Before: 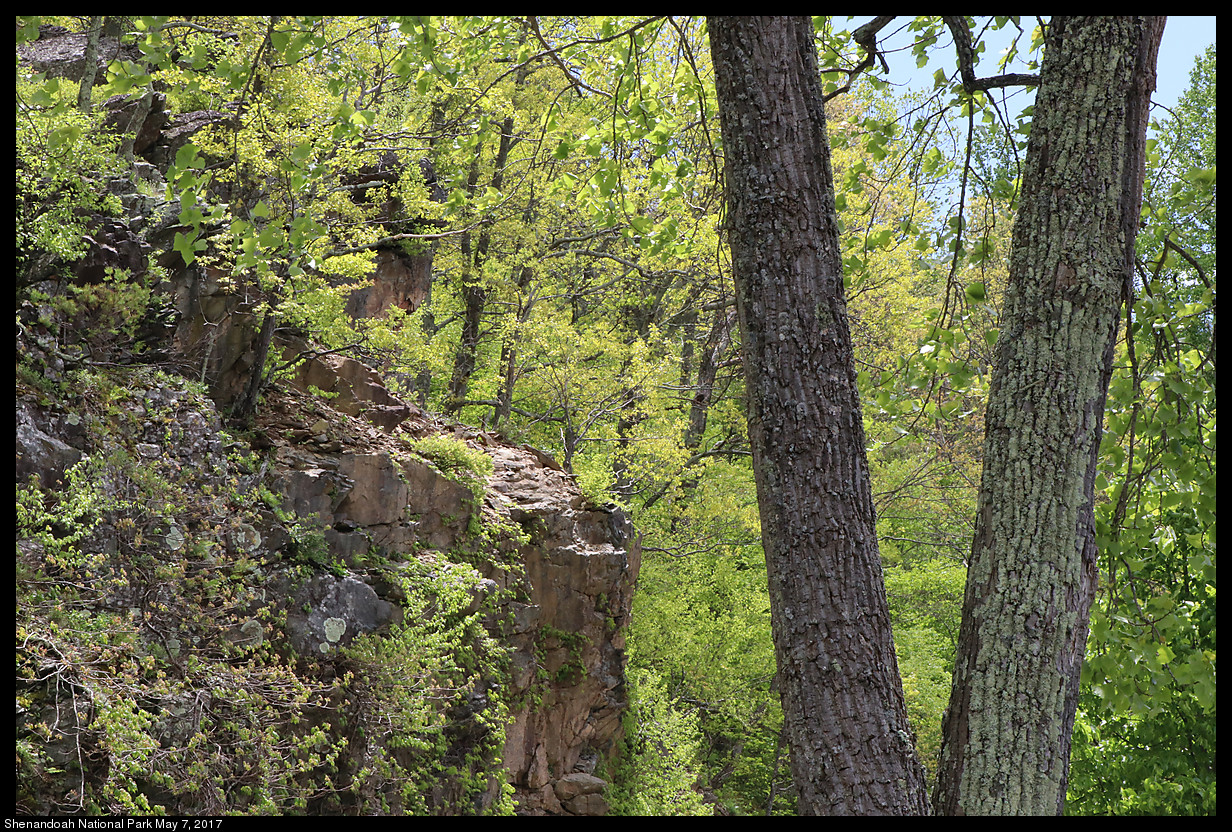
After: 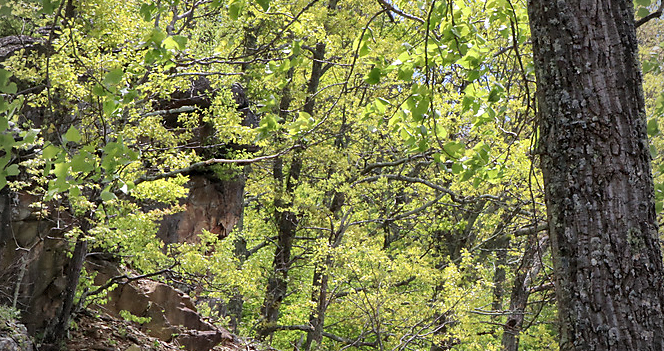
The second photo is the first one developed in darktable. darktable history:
crop: left 15.306%, top 9.065%, right 30.789%, bottom 48.638%
shadows and highlights: shadows 49, highlights -41, soften with gaussian
local contrast: mode bilateral grid, contrast 20, coarseness 50, detail 150%, midtone range 0.2
vignetting: dithering 8-bit output, unbound false
